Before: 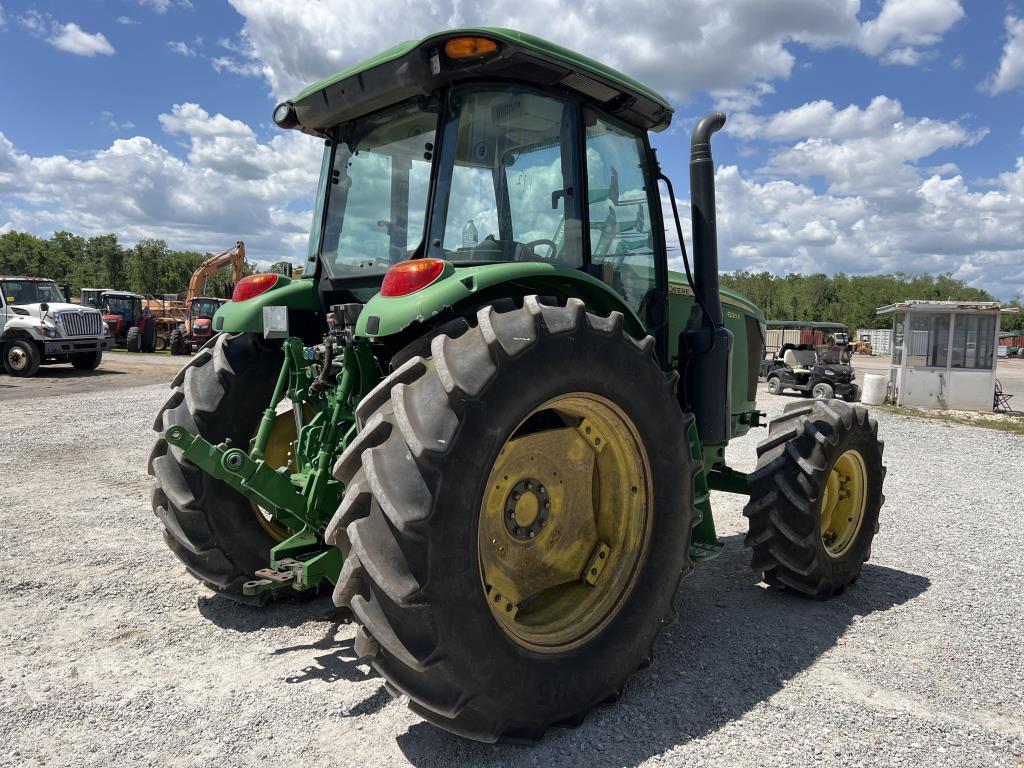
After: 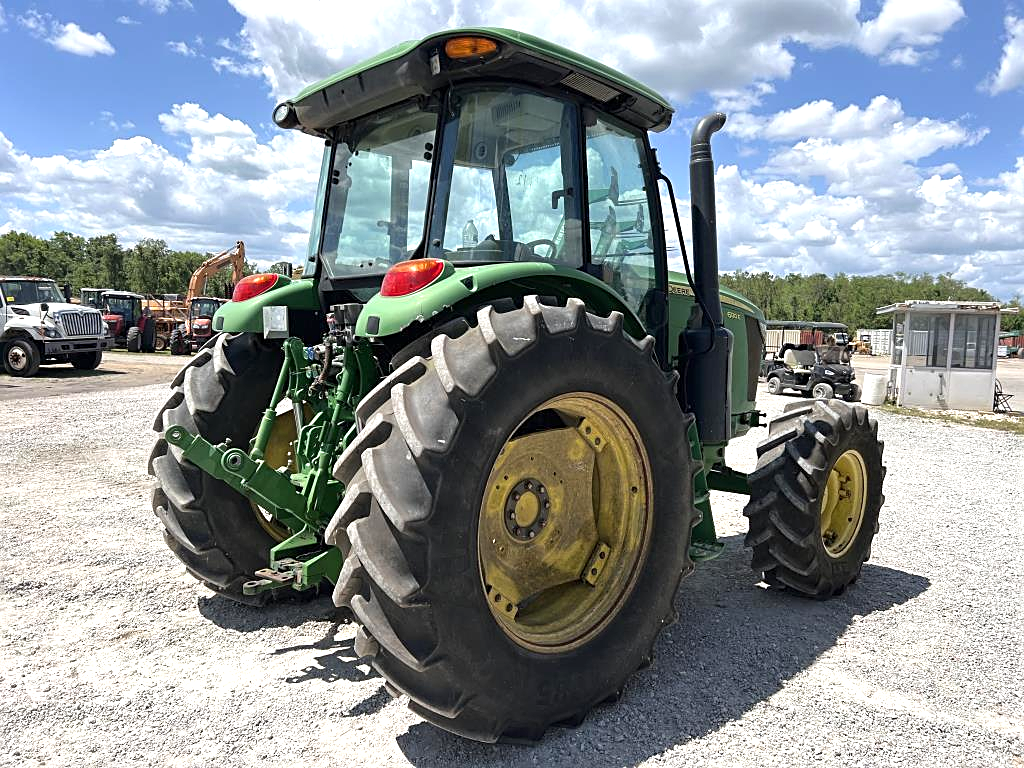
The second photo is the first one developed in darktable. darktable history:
exposure: black level correction 0, exposure 0.697 EV, compensate highlight preservation false
sharpen: on, module defaults
